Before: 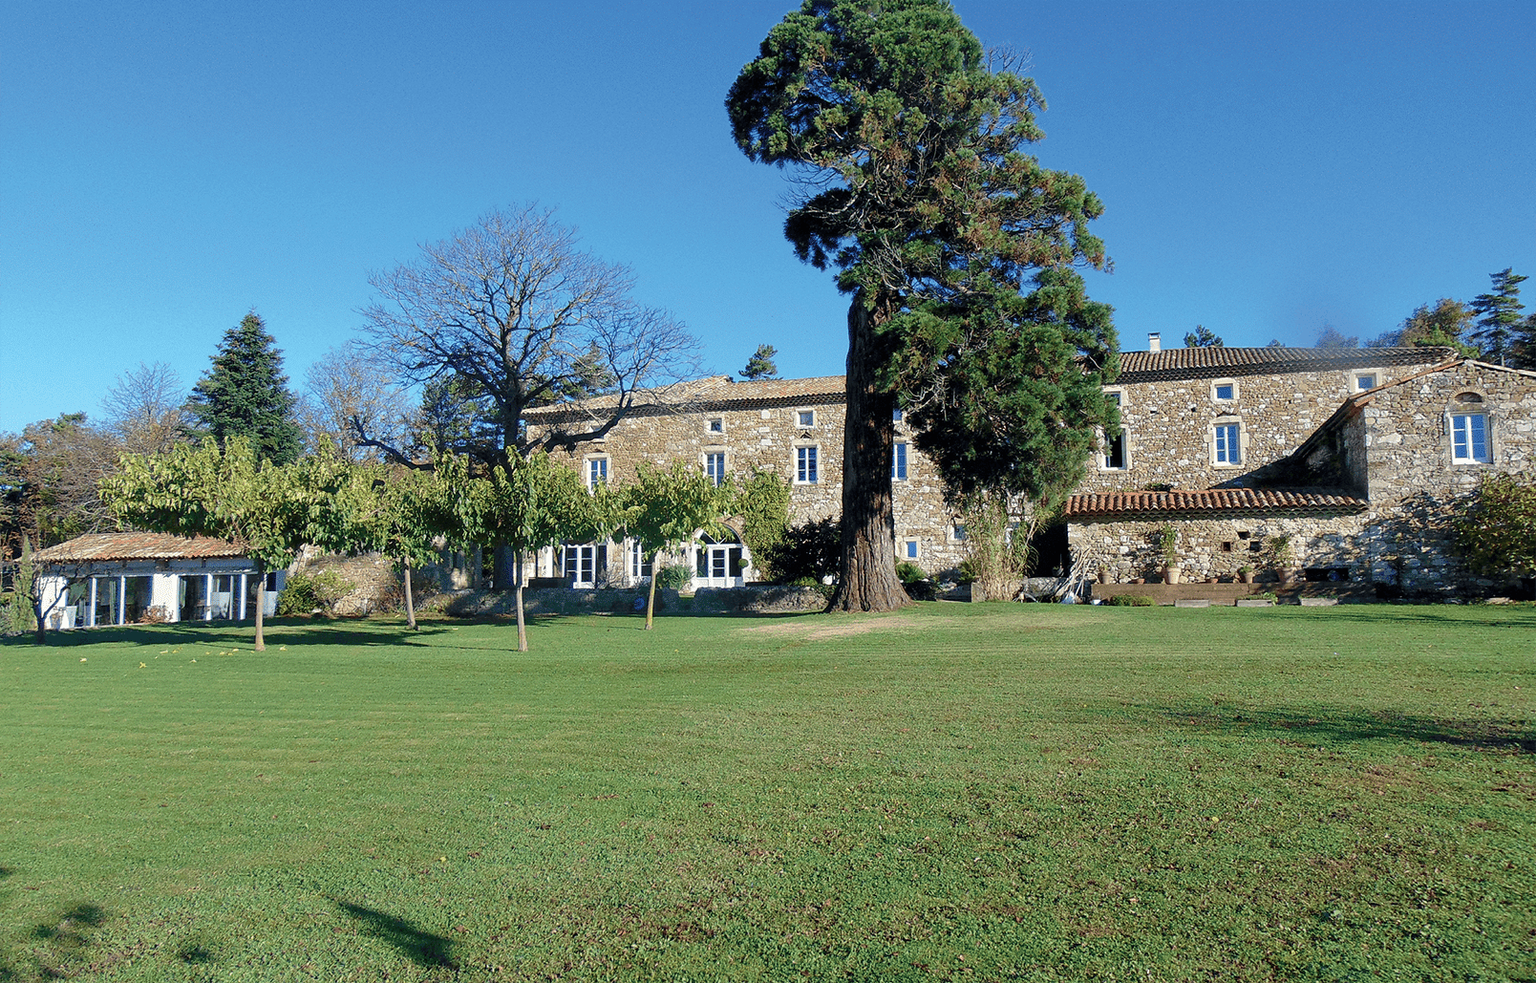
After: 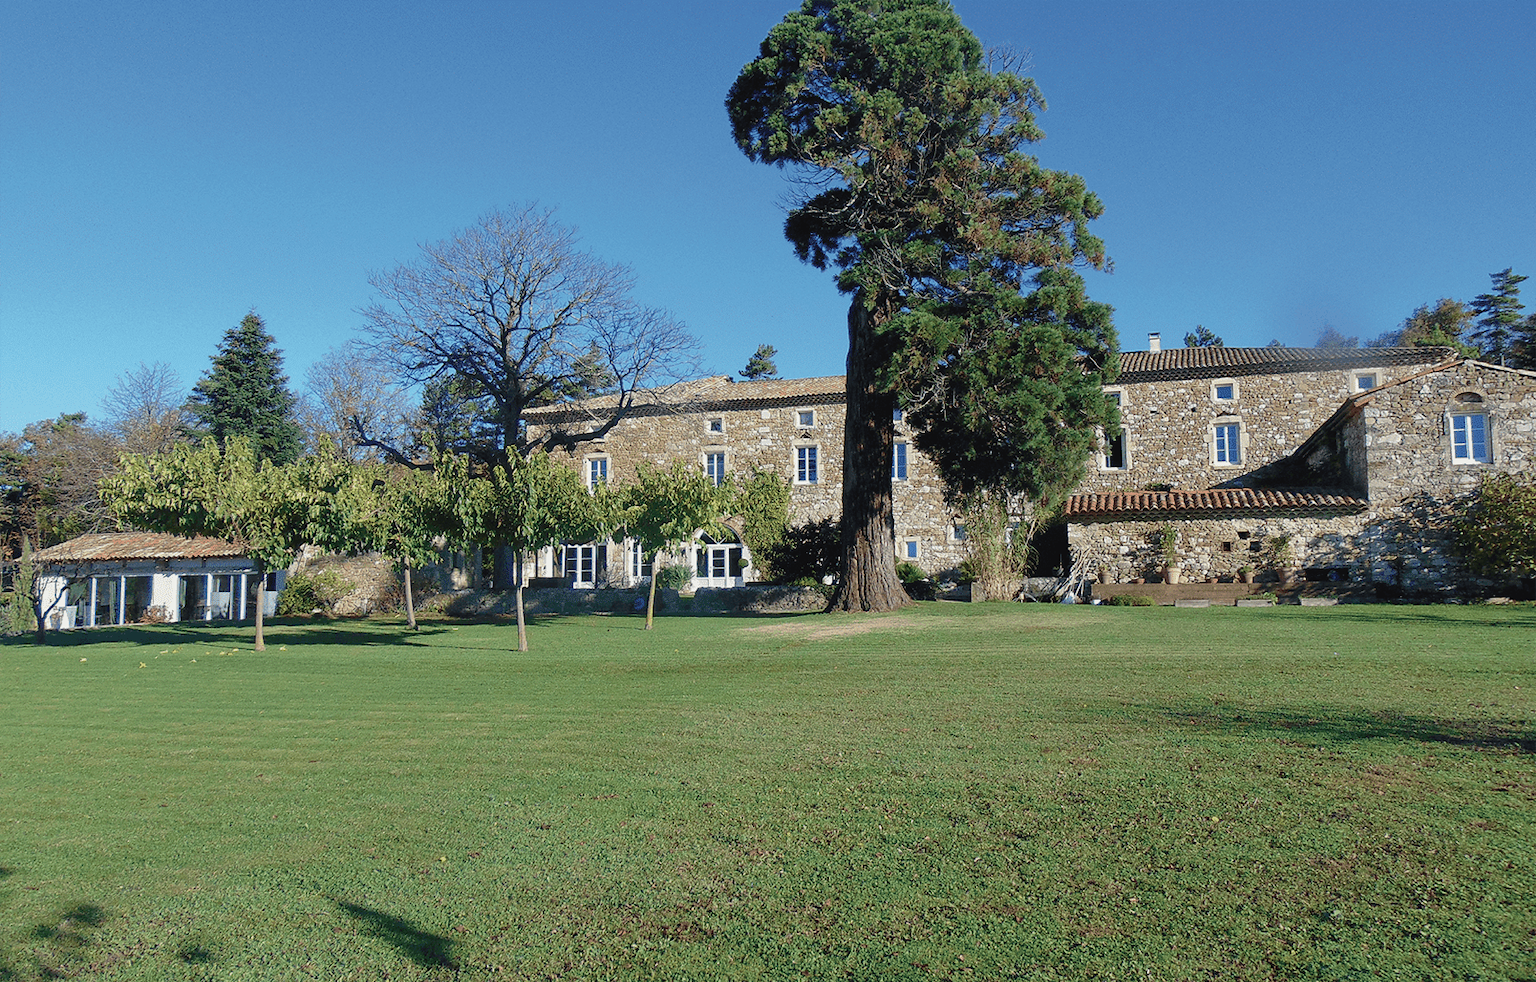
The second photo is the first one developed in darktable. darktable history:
contrast brightness saturation: contrast -0.089, brightness -0.031, saturation -0.105
